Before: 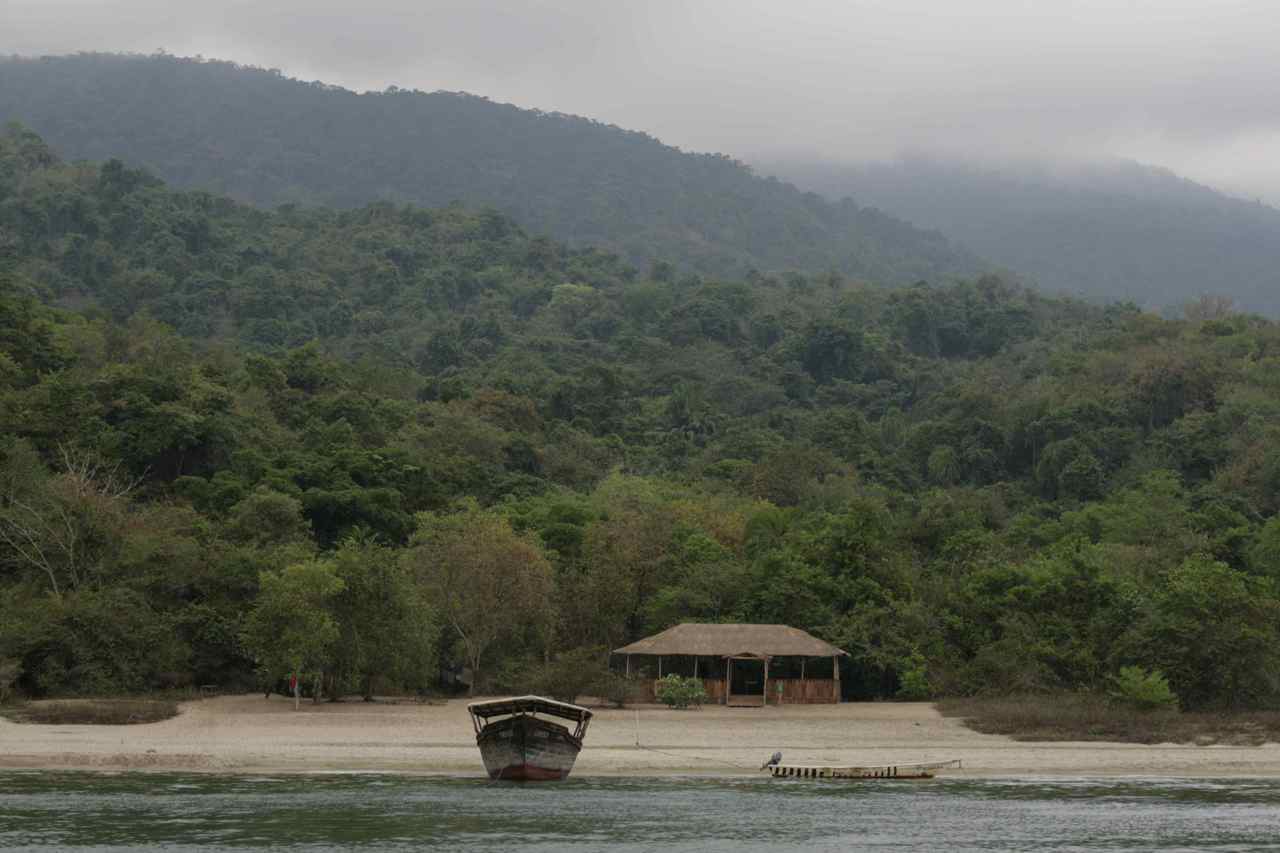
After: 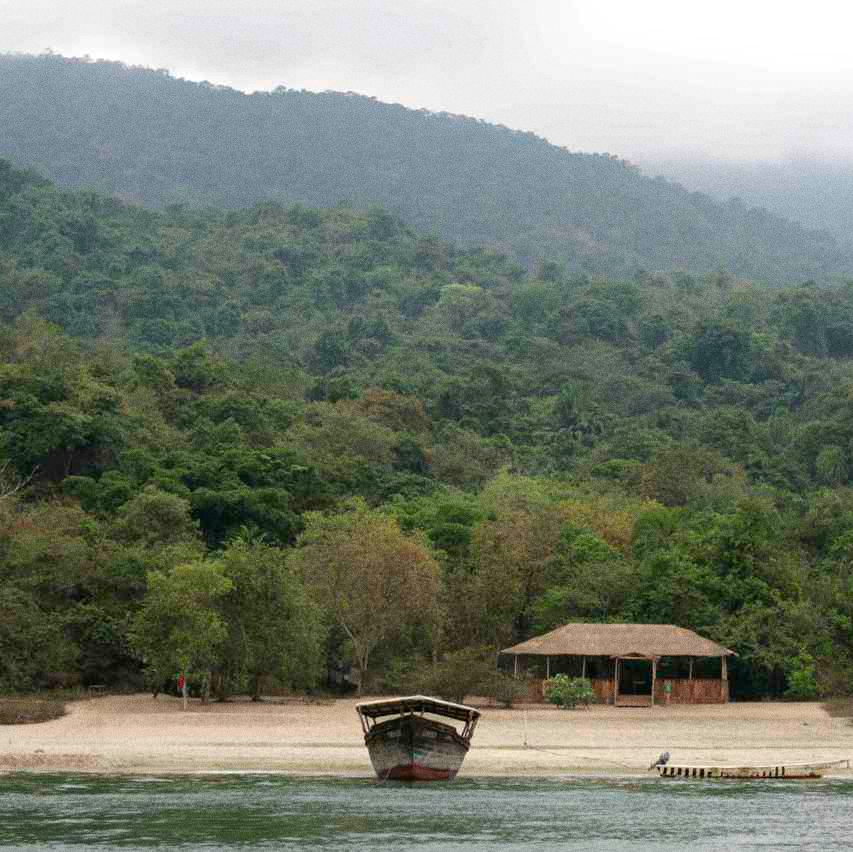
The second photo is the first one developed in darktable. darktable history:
grain: coarseness 0.47 ISO
crop and rotate: left 8.786%, right 24.548%
exposure: exposure 0.77 EV, compensate highlight preservation false
